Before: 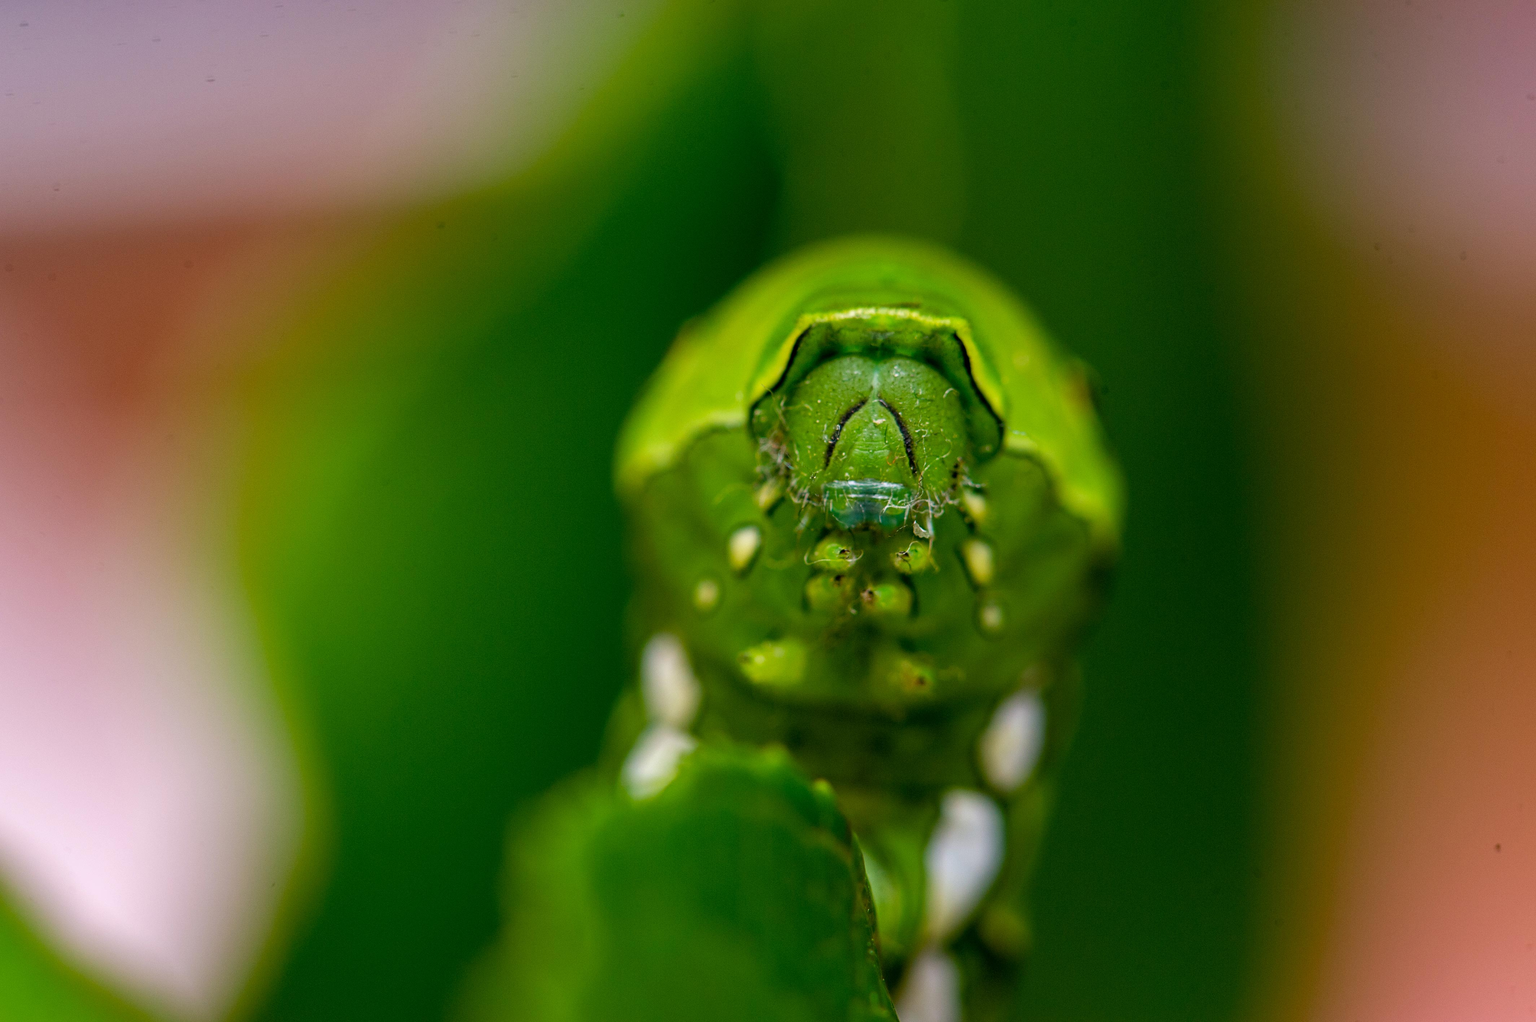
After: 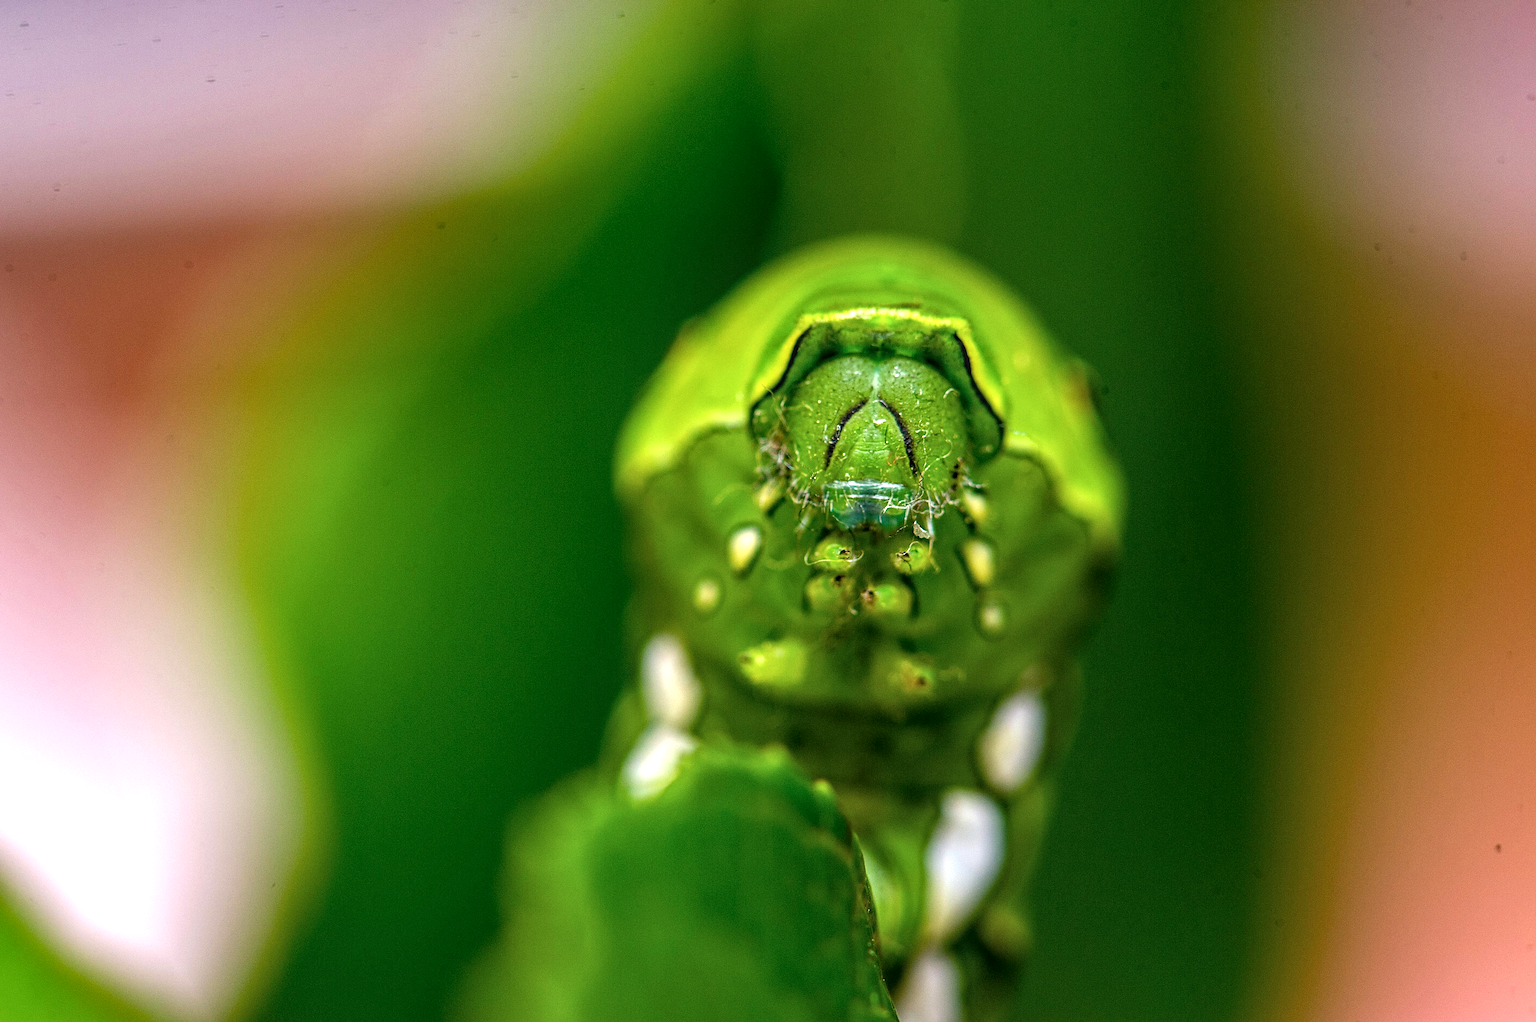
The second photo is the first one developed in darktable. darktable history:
local contrast: highlights 61%, detail 143%, midtone range 0.428
sharpen: on, module defaults
exposure: black level correction -0.002, exposure 0.54 EV, compensate highlight preservation false
